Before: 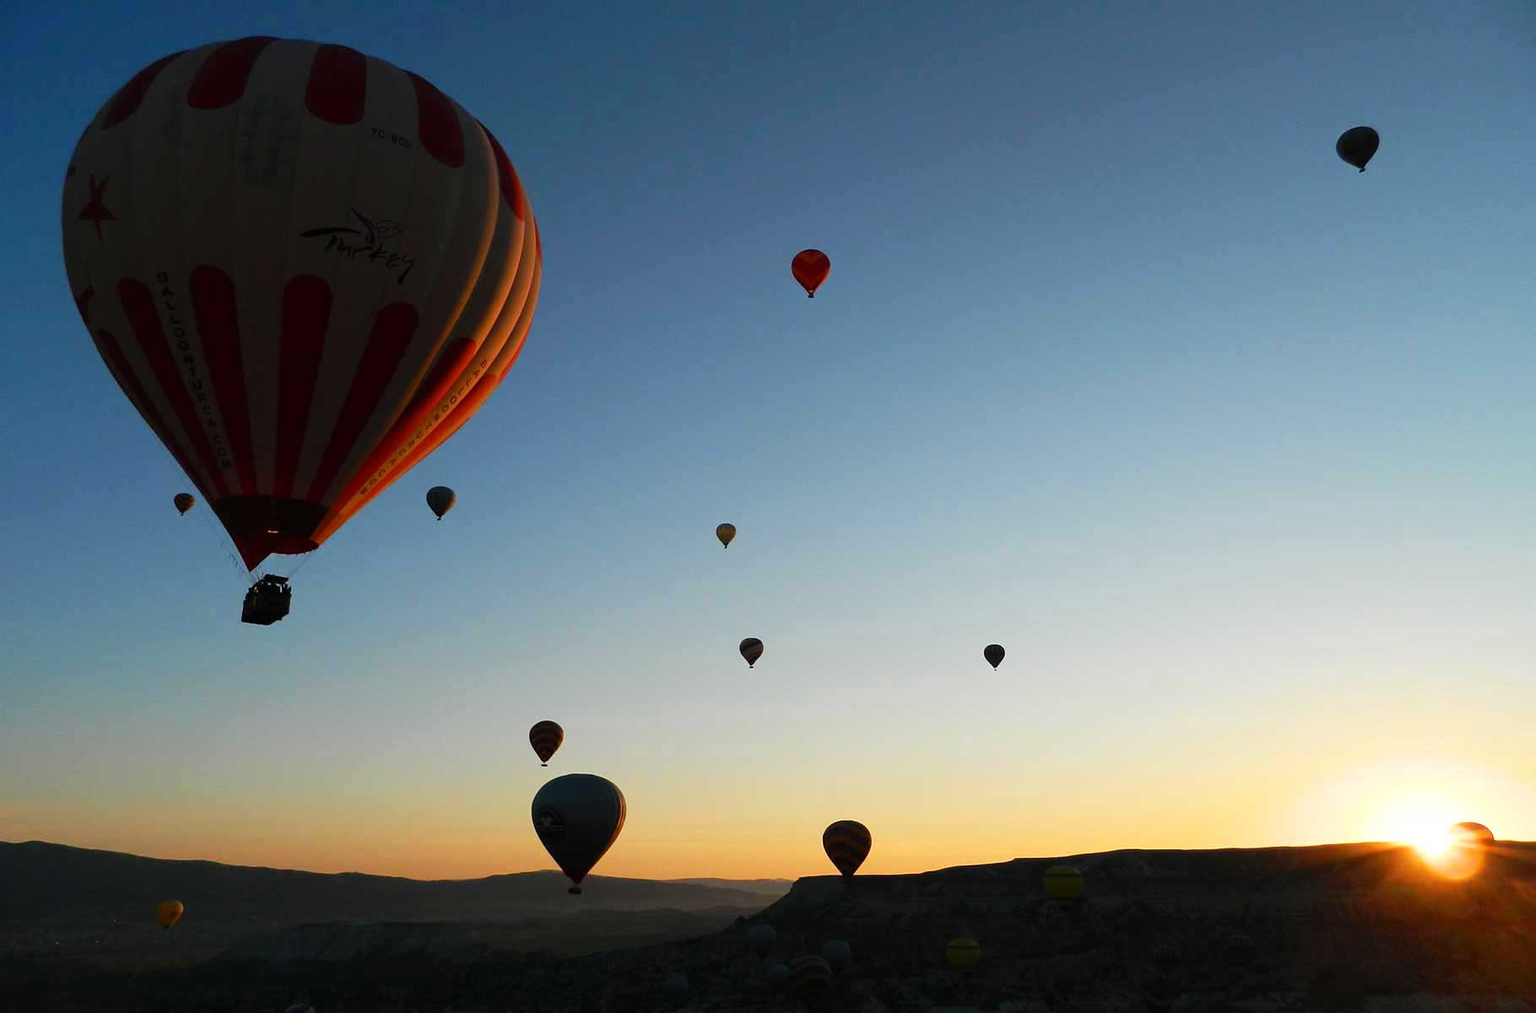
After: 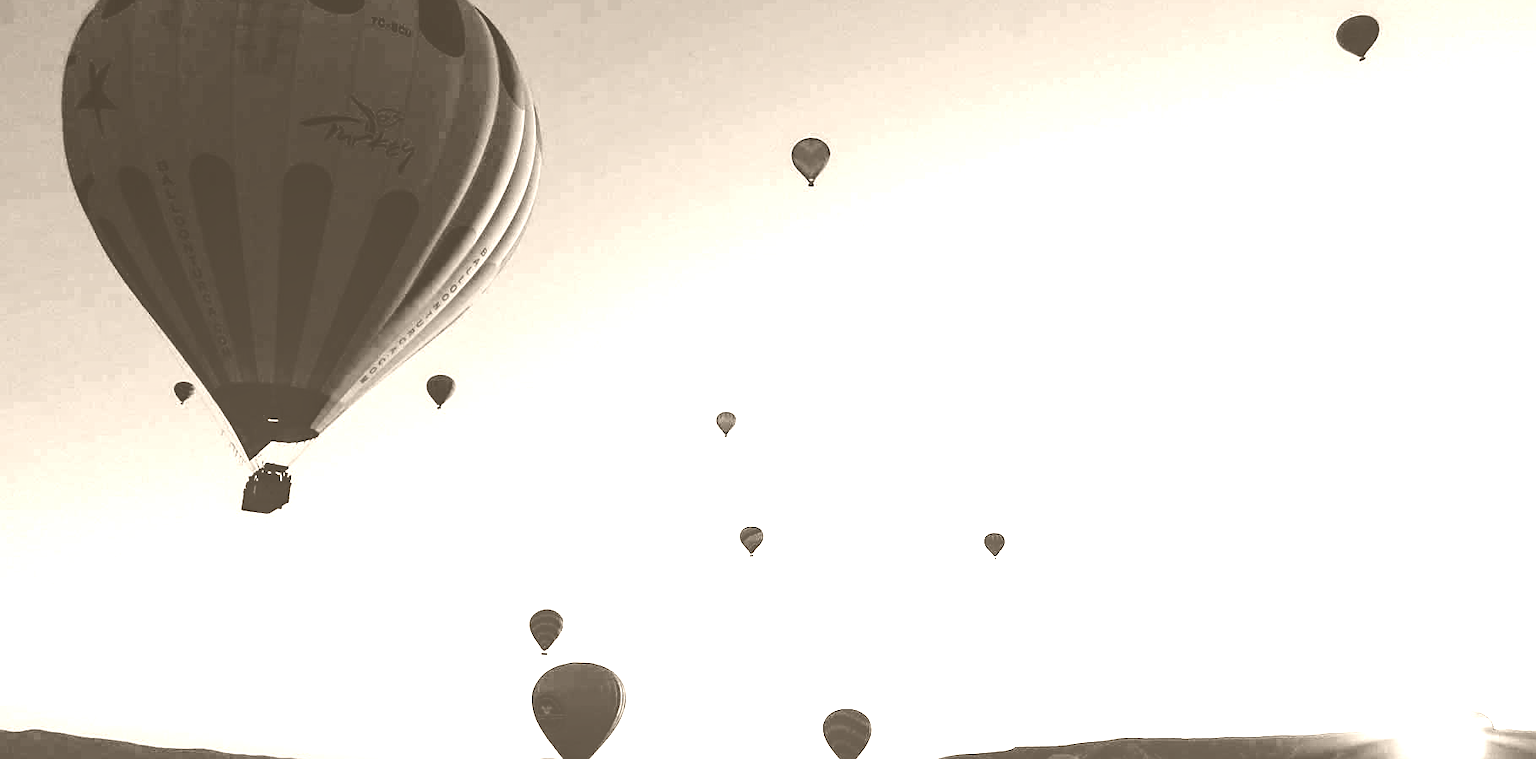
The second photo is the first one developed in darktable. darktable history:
crop: top 11.038%, bottom 13.962%
base curve: curves: ch0 [(0, 0) (0.012, 0.01) (0.073, 0.168) (0.31, 0.711) (0.645, 0.957) (1, 1)], preserve colors none
sharpen: on, module defaults
color calibration: illuminant as shot in camera, x 0.358, y 0.373, temperature 4628.91 K
colorize: hue 34.49°, saturation 35.33%, source mix 100%, version 1
local contrast: on, module defaults
